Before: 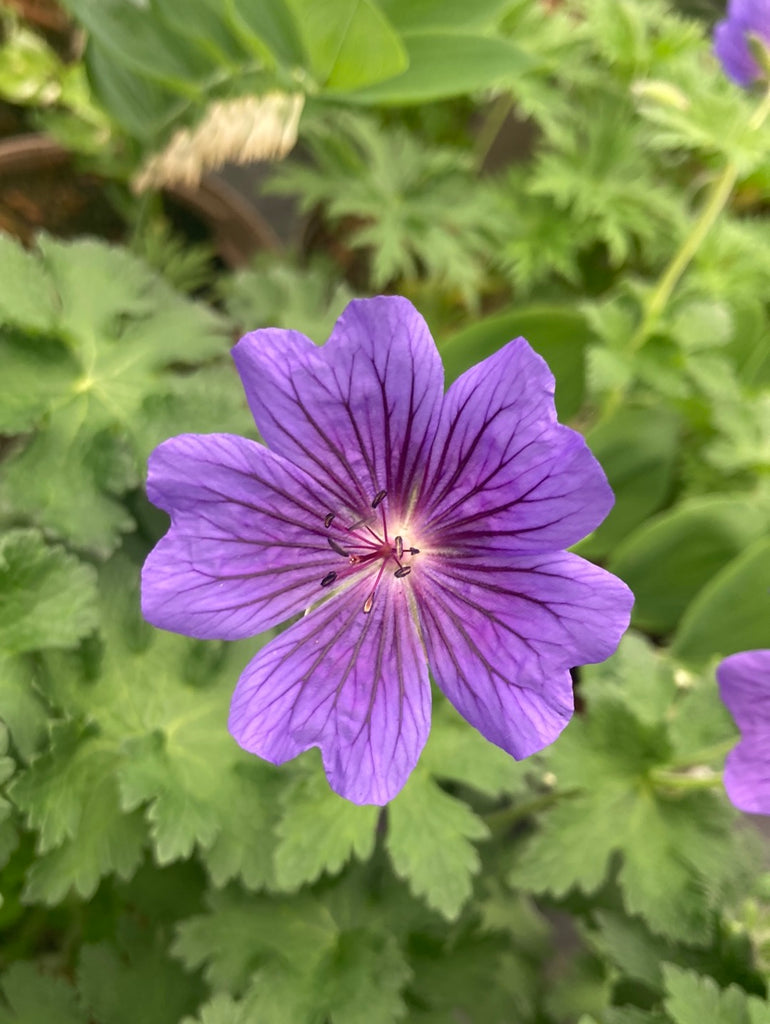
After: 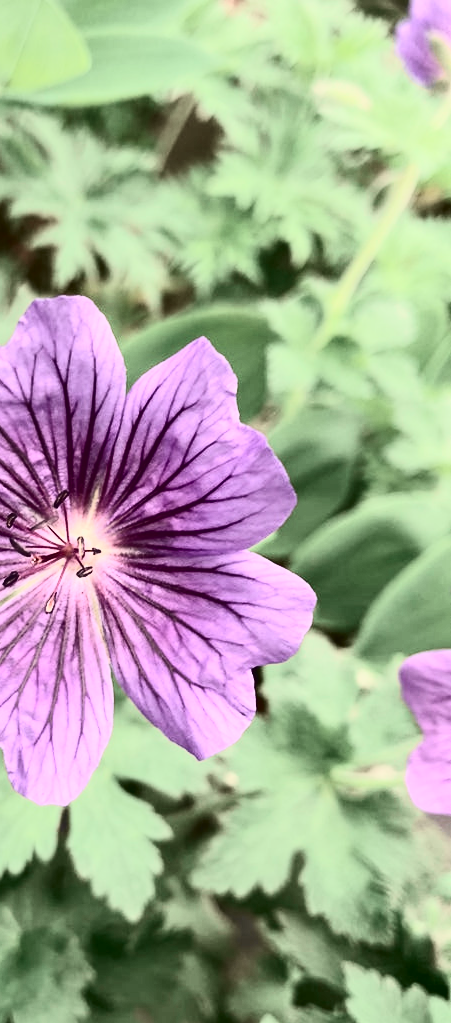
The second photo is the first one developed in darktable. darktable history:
crop: left 41.402%
color correction: saturation 0.57
contrast brightness saturation: contrast 0.4, brightness 0.1, saturation 0.21
rotate and perspective: automatic cropping original format, crop left 0, crop top 0
tone curve: curves: ch0 [(0, 0.023) (0.113, 0.081) (0.204, 0.197) (0.498, 0.608) (0.709, 0.819) (0.984, 0.961)]; ch1 [(0, 0) (0.172, 0.123) (0.317, 0.272) (0.414, 0.382) (0.476, 0.479) (0.505, 0.501) (0.528, 0.54) (0.618, 0.647) (0.709, 0.764) (1, 1)]; ch2 [(0, 0) (0.411, 0.424) (0.492, 0.502) (0.521, 0.521) (0.55, 0.576) (0.686, 0.638) (1, 1)], color space Lab, independent channels, preserve colors none
